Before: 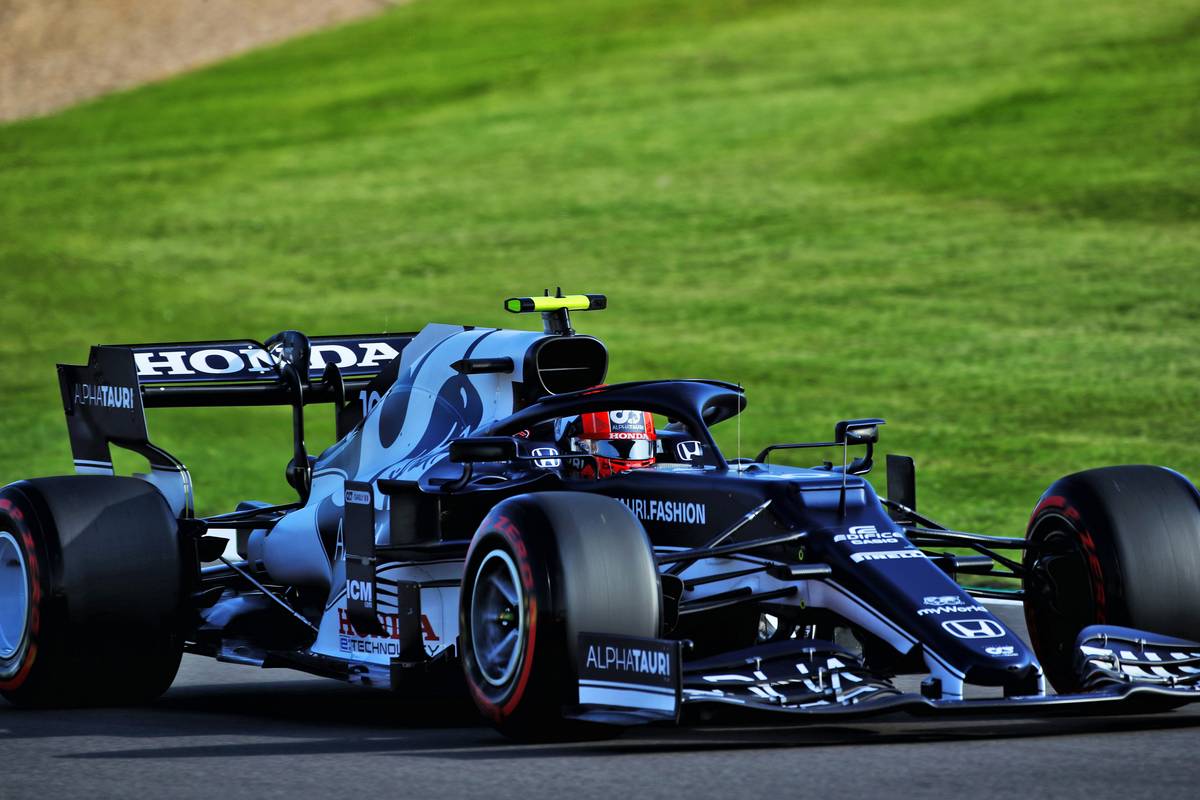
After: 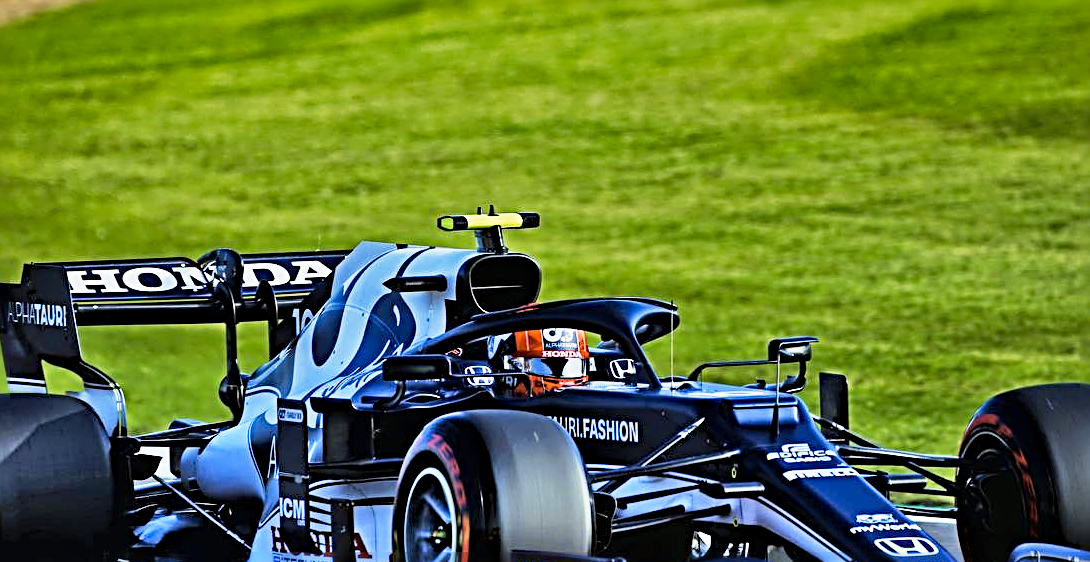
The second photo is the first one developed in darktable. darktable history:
color contrast: green-magenta contrast 0.8, blue-yellow contrast 1.1, unbound 0
sharpen: radius 3.69, amount 0.928
base curve: curves: ch0 [(0, 0) (0.088, 0.125) (0.176, 0.251) (0.354, 0.501) (0.613, 0.749) (1, 0.877)], preserve colors none
crop: left 5.596%, top 10.314%, right 3.534%, bottom 19.395%
shadows and highlights: shadows 60, highlights -60.23, soften with gaussian
haze removal: compatibility mode true, adaptive false
velvia: on, module defaults
